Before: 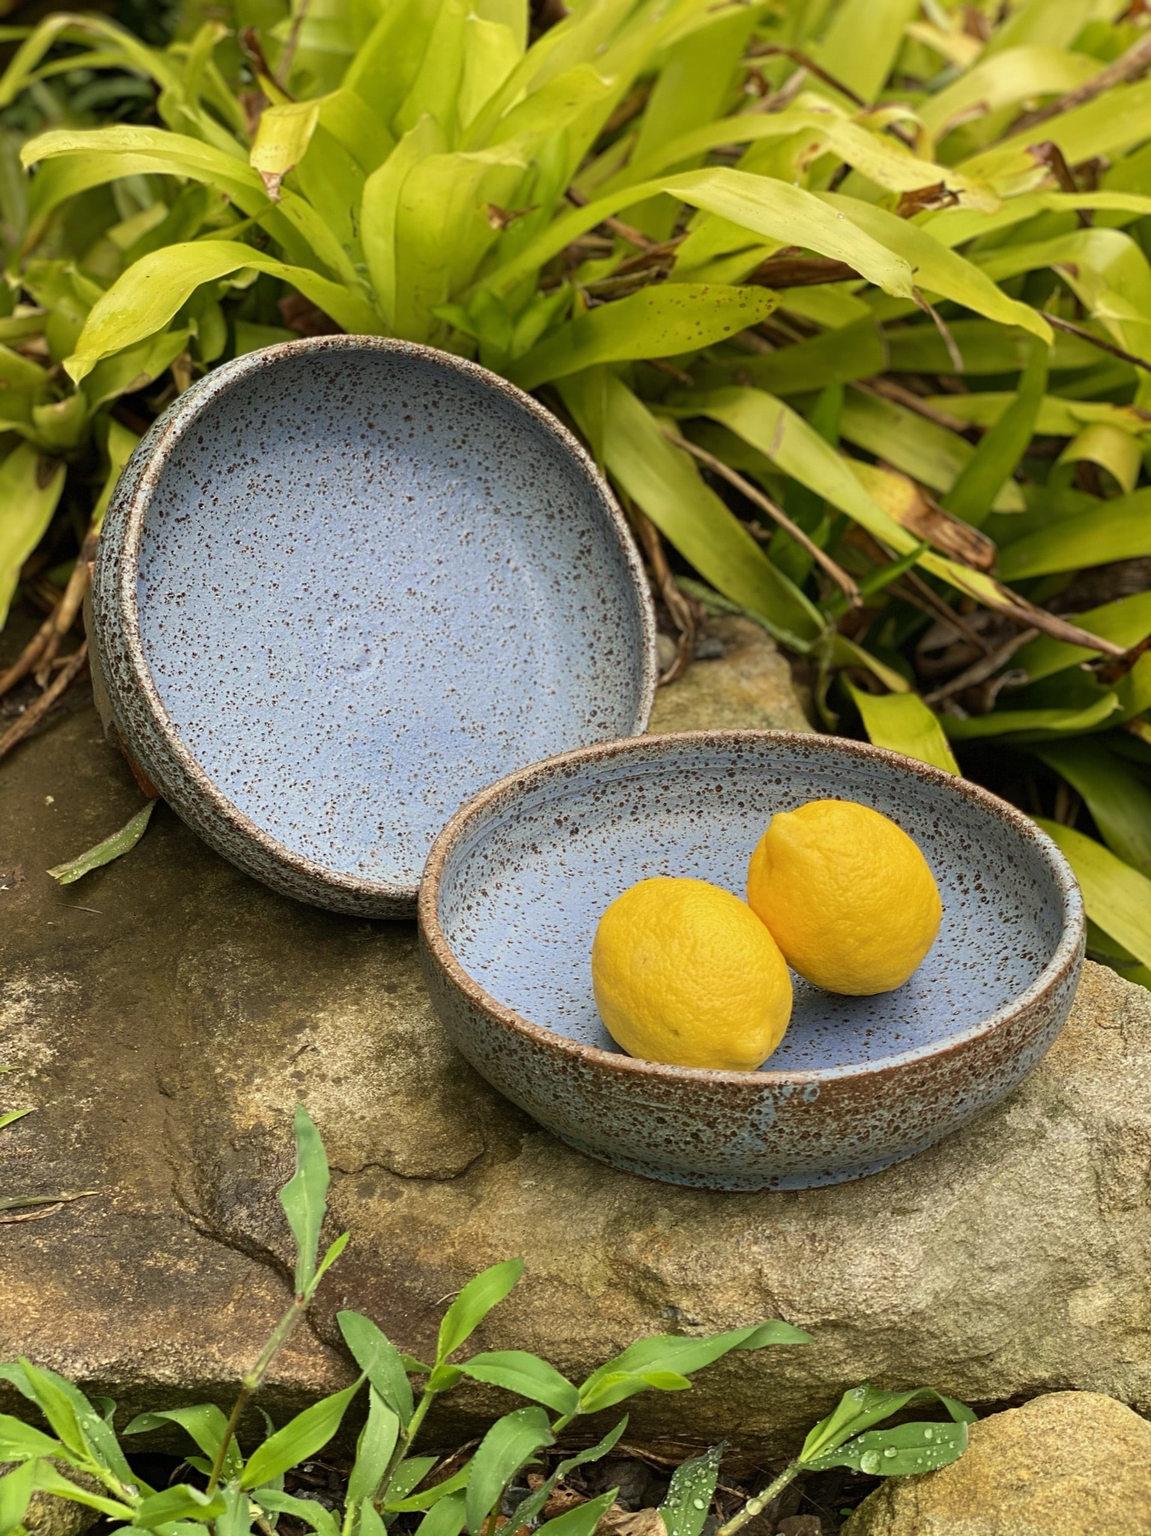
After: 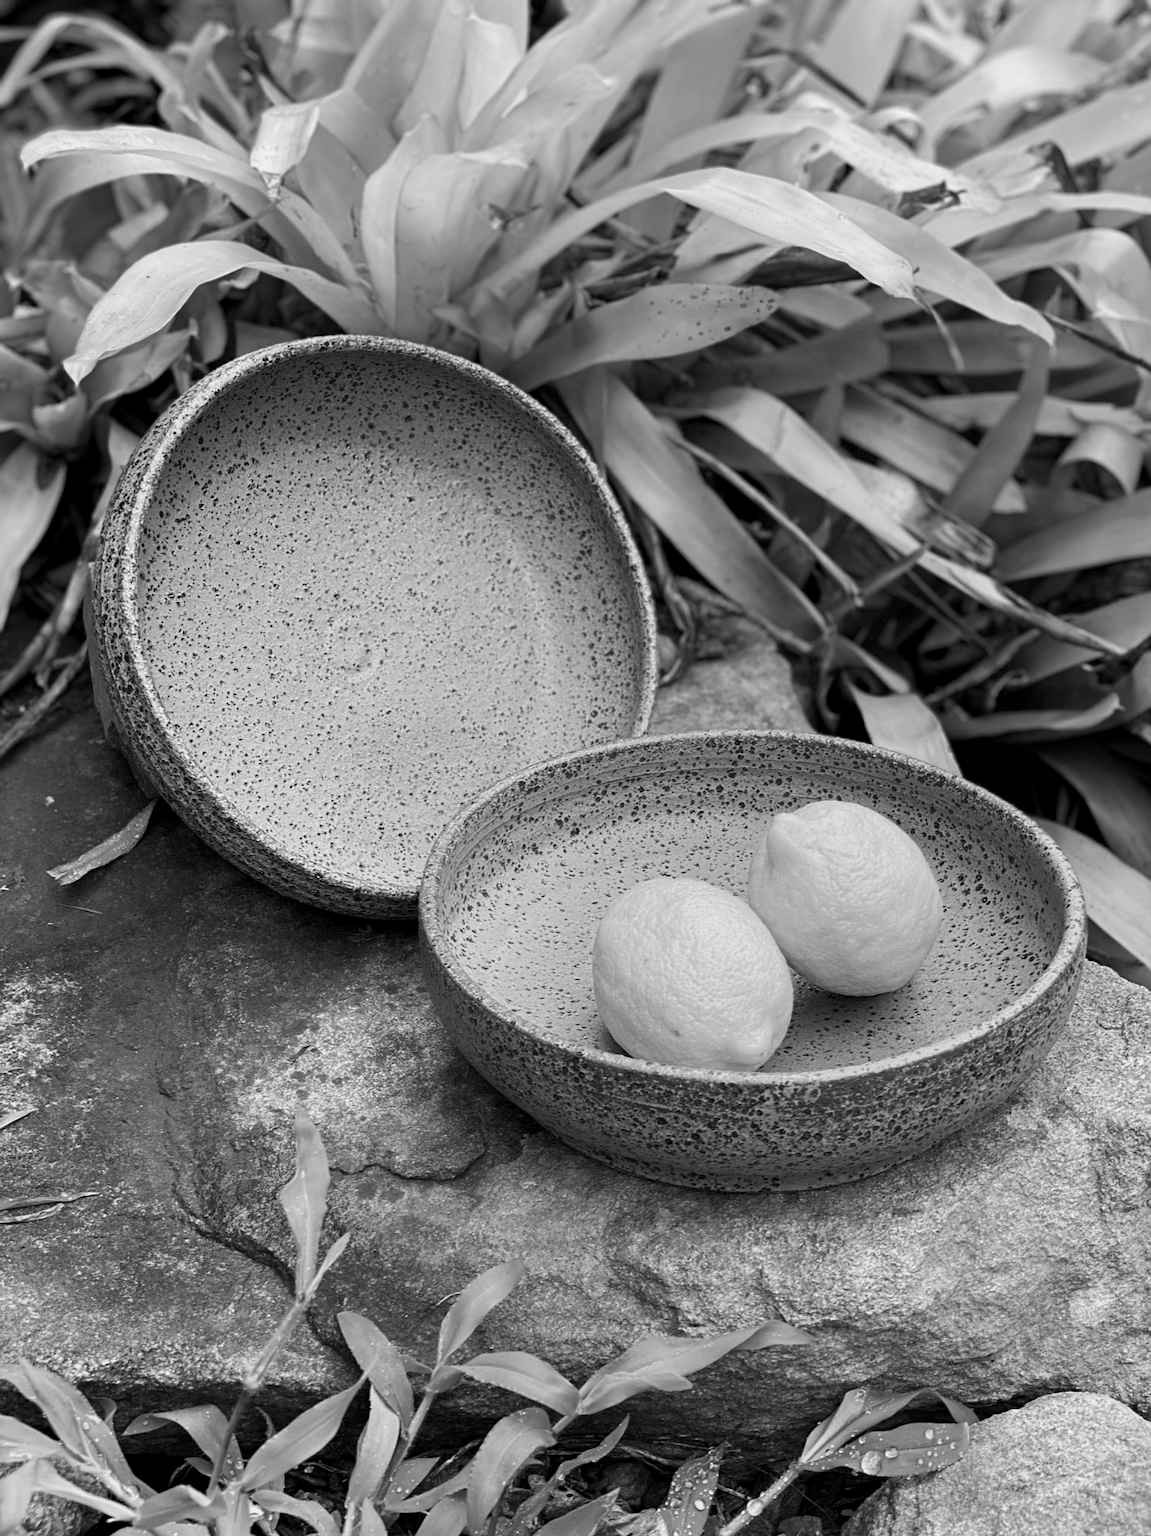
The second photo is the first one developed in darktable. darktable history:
contrast brightness saturation: contrast 0.1, saturation -0.3
monochrome: a 32, b 64, size 2.3
